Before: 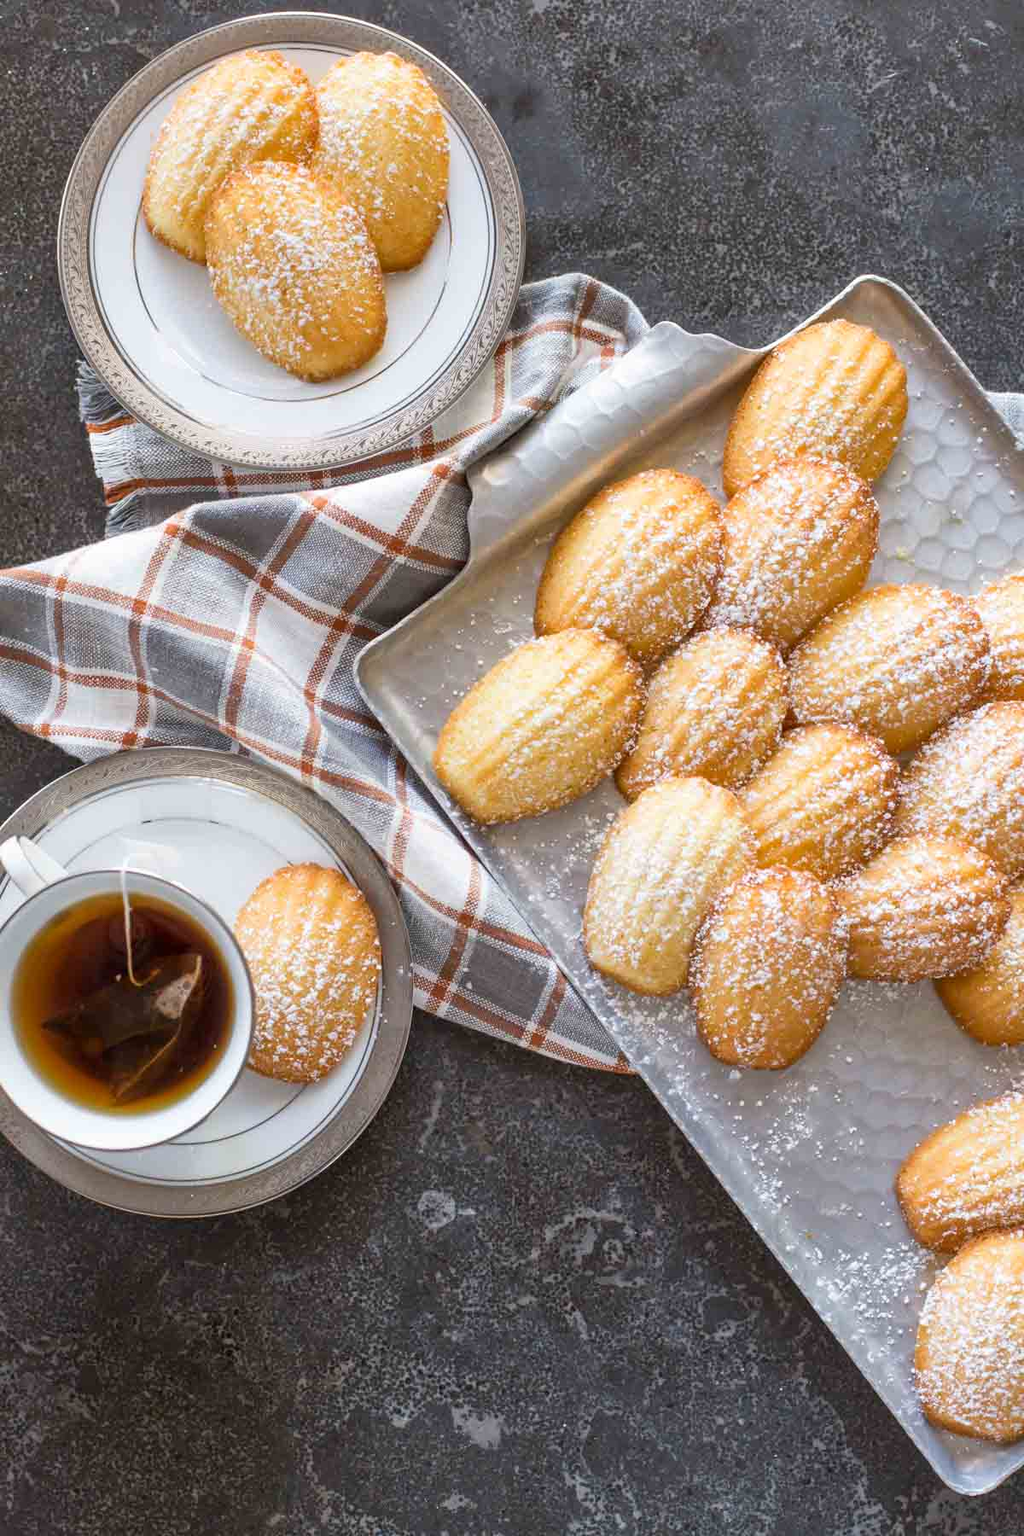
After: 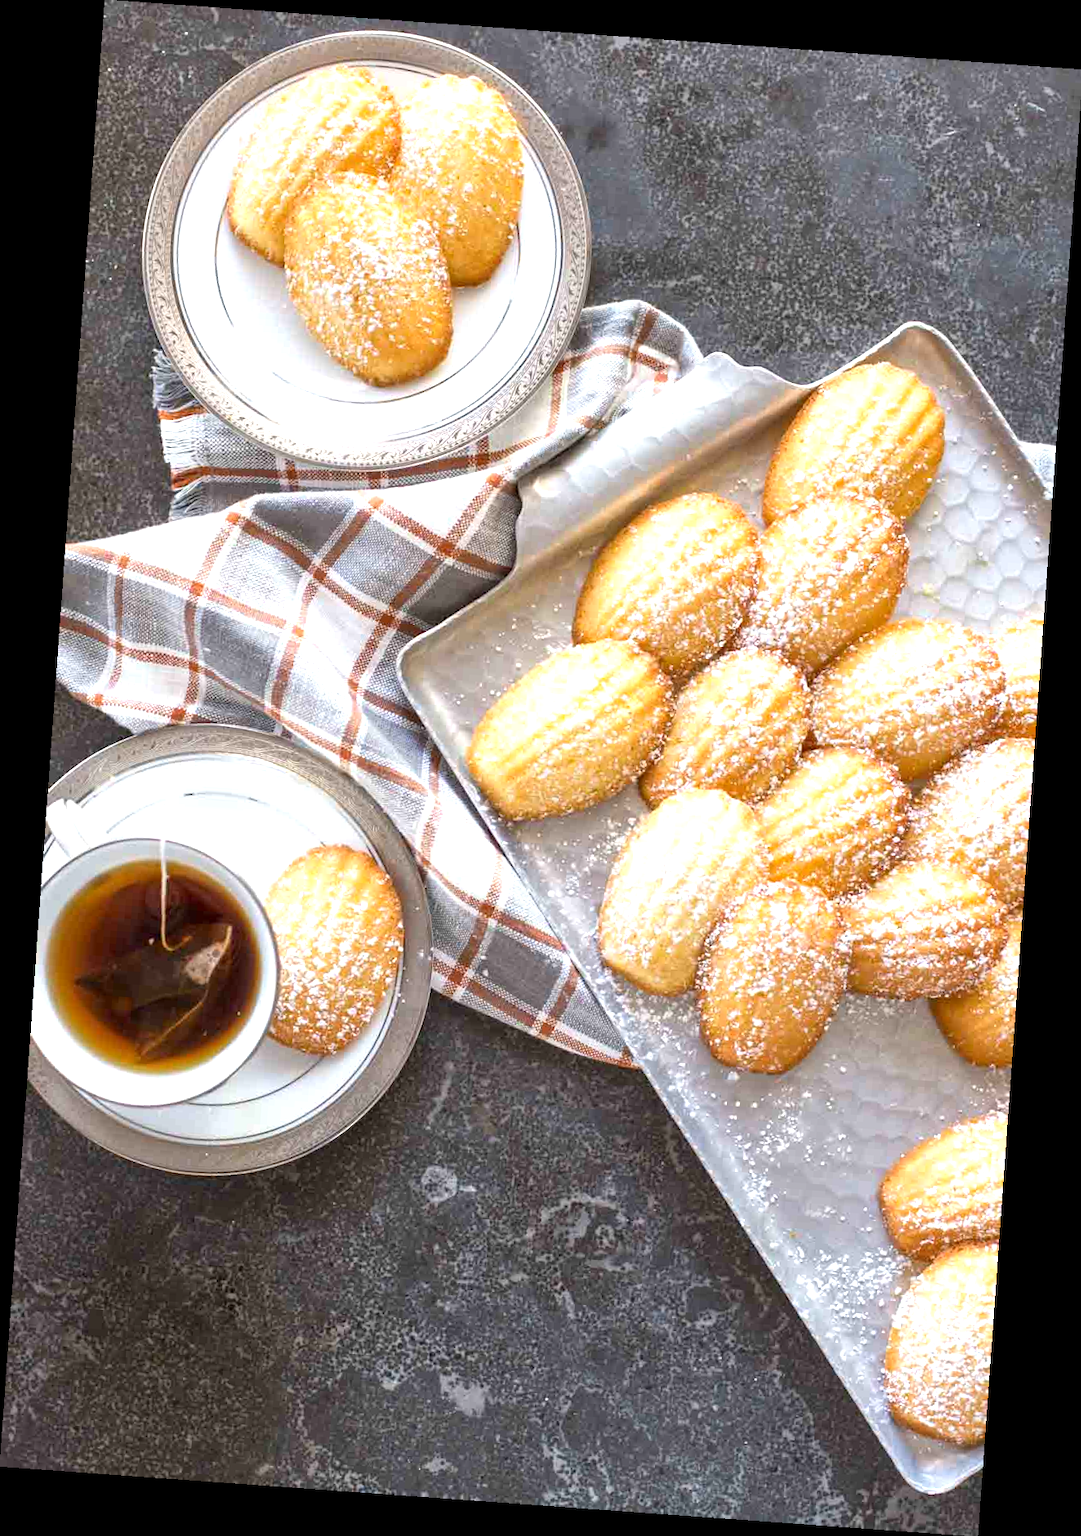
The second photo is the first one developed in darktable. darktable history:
rotate and perspective: rotation 4.1°, automatic cropping off
exposure: exposure 0.669 EV, compensate highlight preservation false
